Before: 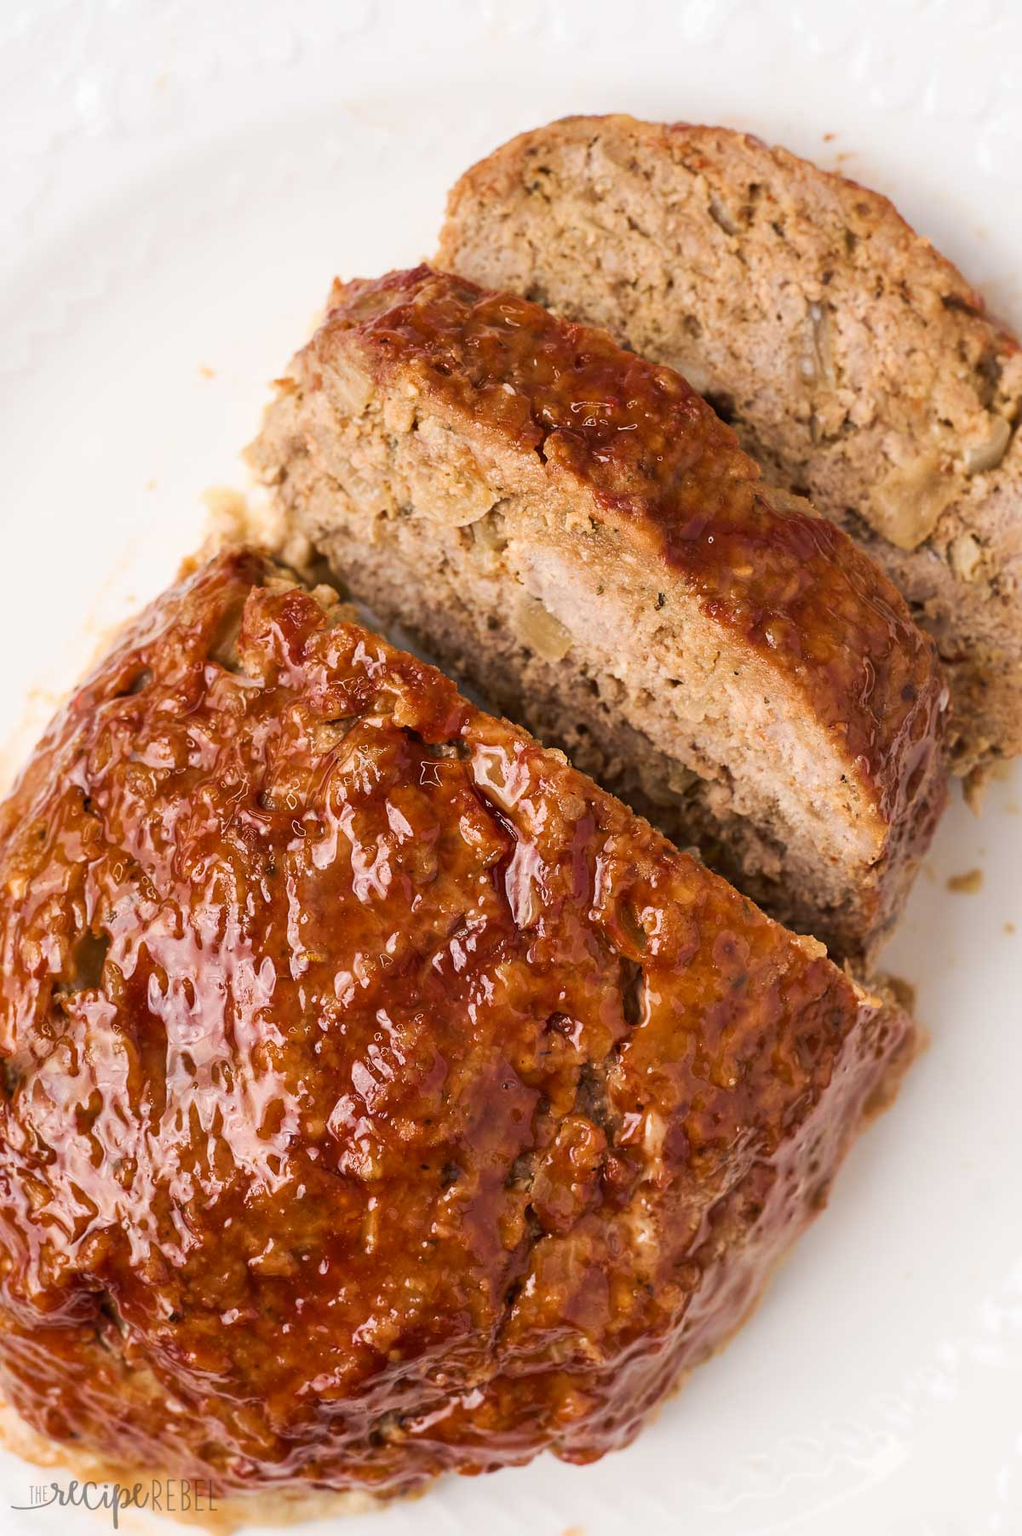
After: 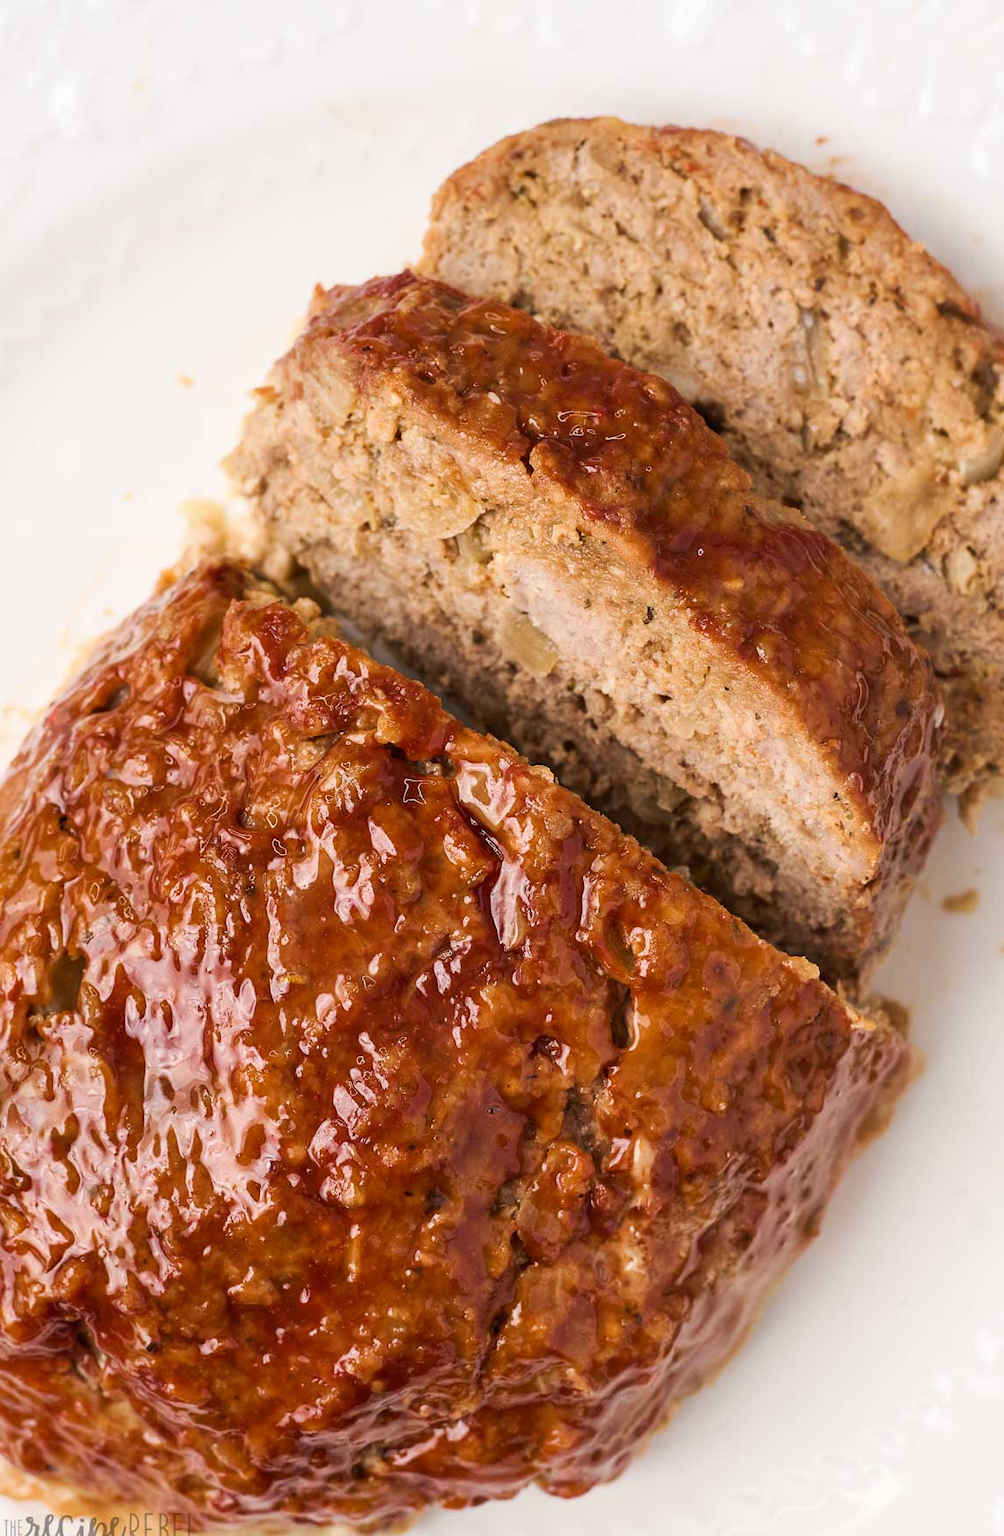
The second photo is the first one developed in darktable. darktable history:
crop and rotate: left 2.534%, right 1.218%, bottom 2.171%
